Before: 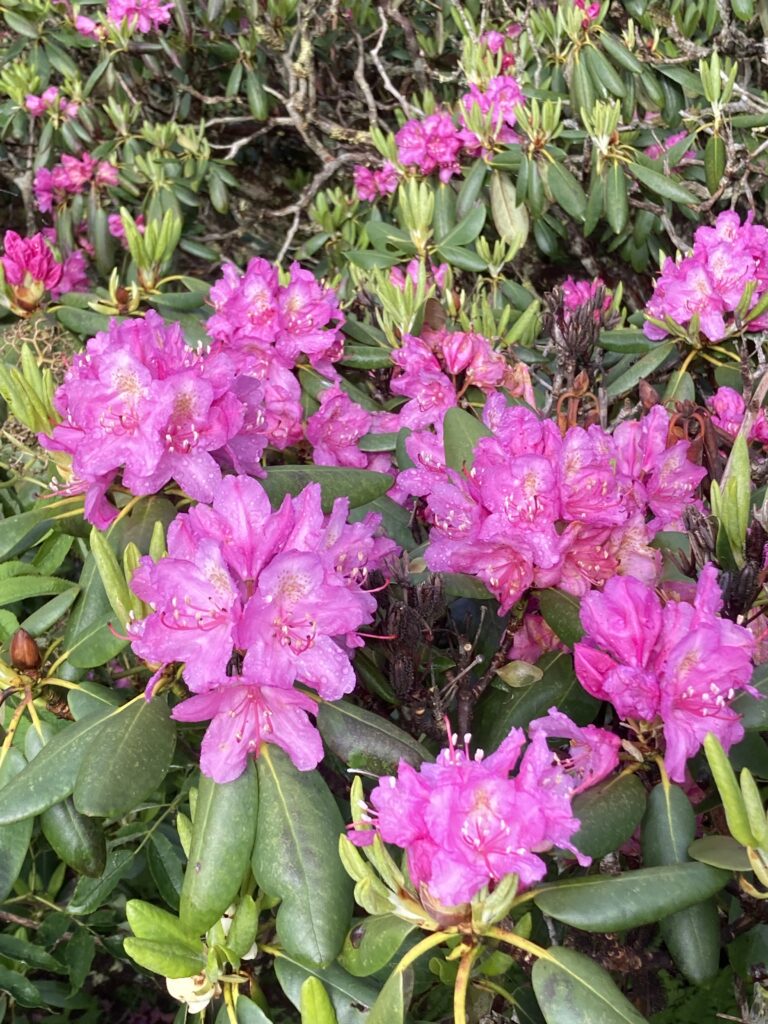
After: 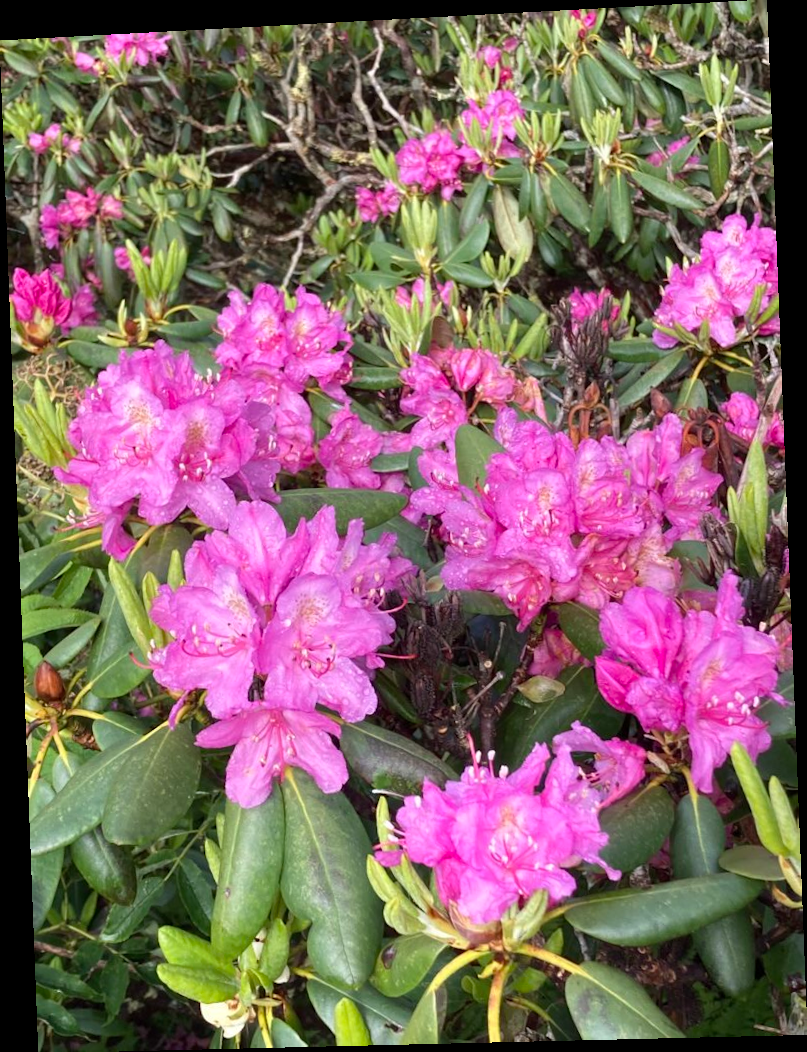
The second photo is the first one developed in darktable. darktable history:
rotate and perspective: rotation -2.22°, lens shift (horizontal) -0.022, automatic cropping off
